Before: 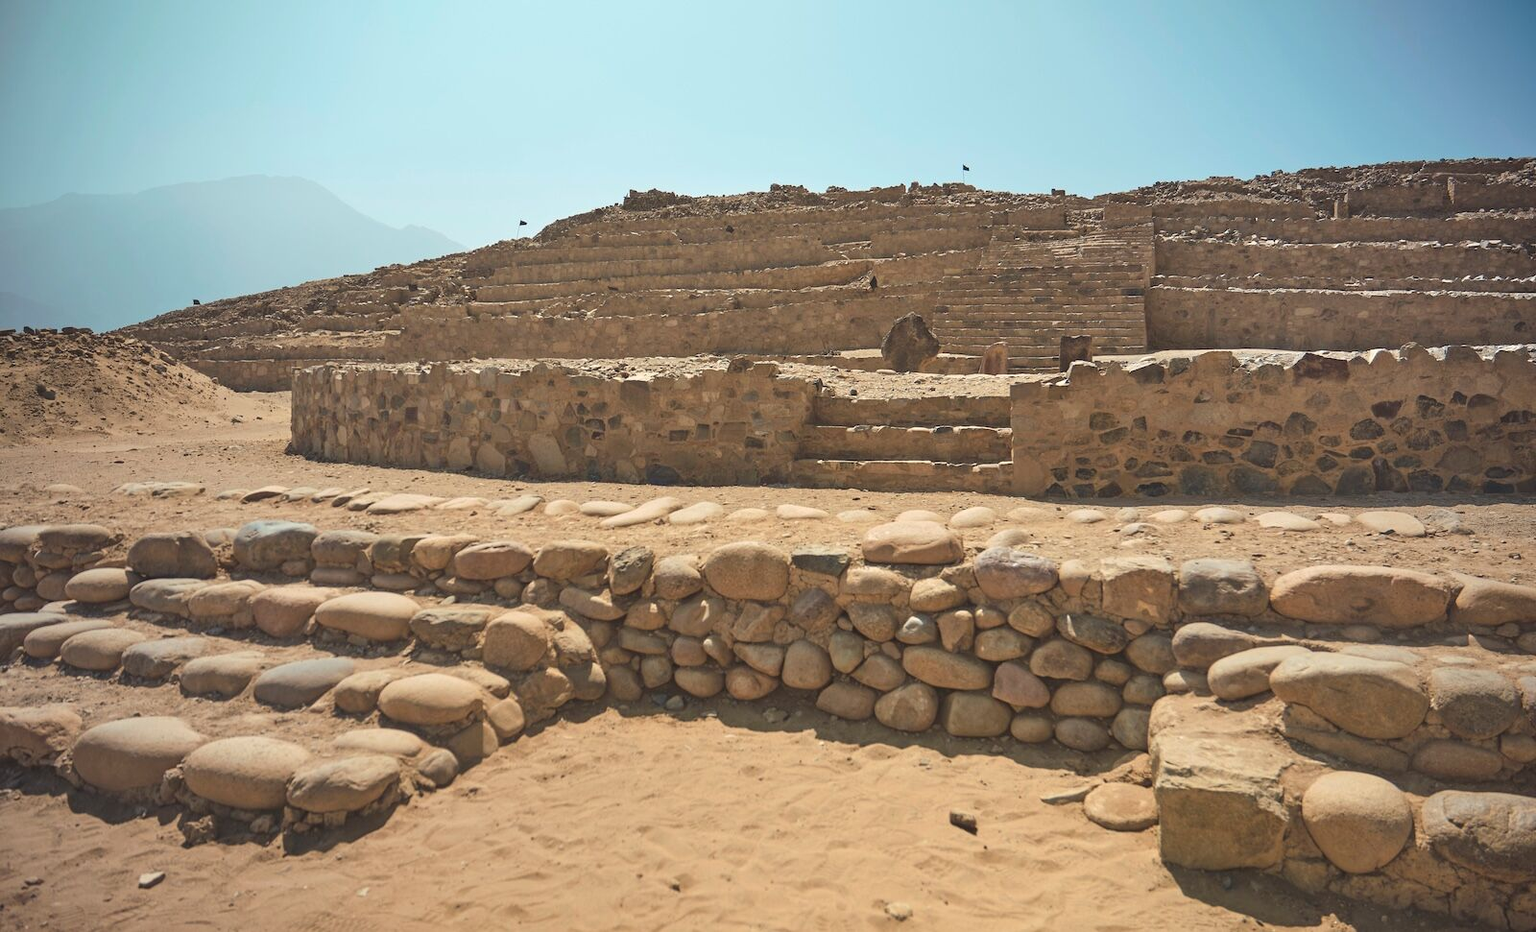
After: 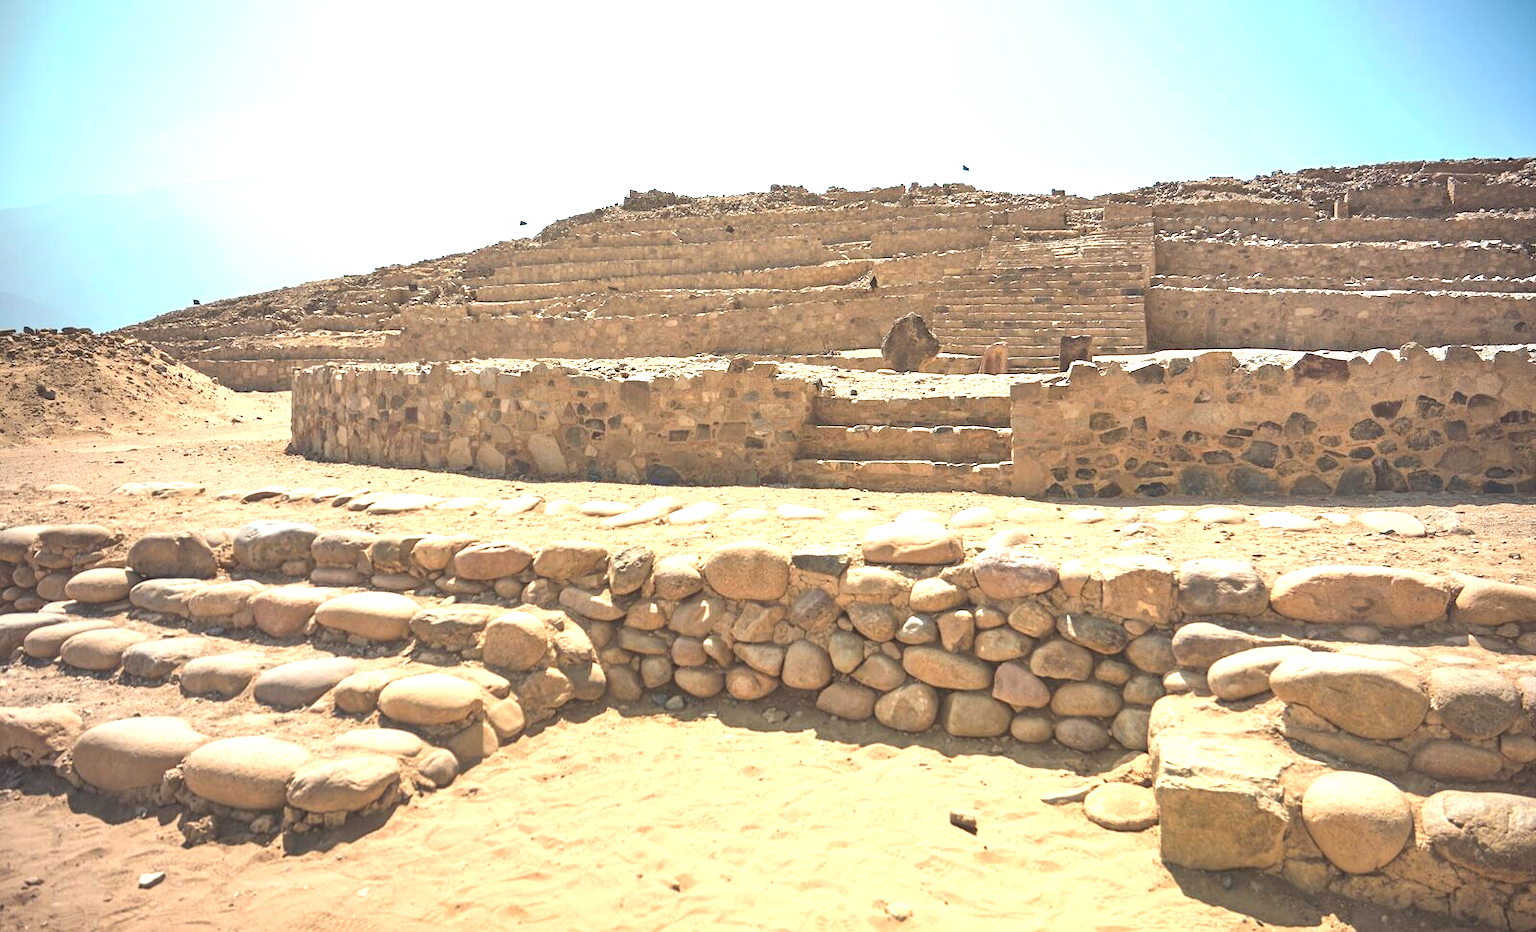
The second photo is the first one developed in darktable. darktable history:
exposure: exposure 0.771 EV, compensate exposure bias true, compensate highlight preservation false
tone equalizer: -8 EV -0.448 EV, -7 EV -0.41 EV, -6 EV -0.308 EV, -5 EV -0.186 EV, -3 EV 0.212 EV, -2 EV 0.335 EV, -1 EV 0.392 EV, +0 EV 0.438 EV
